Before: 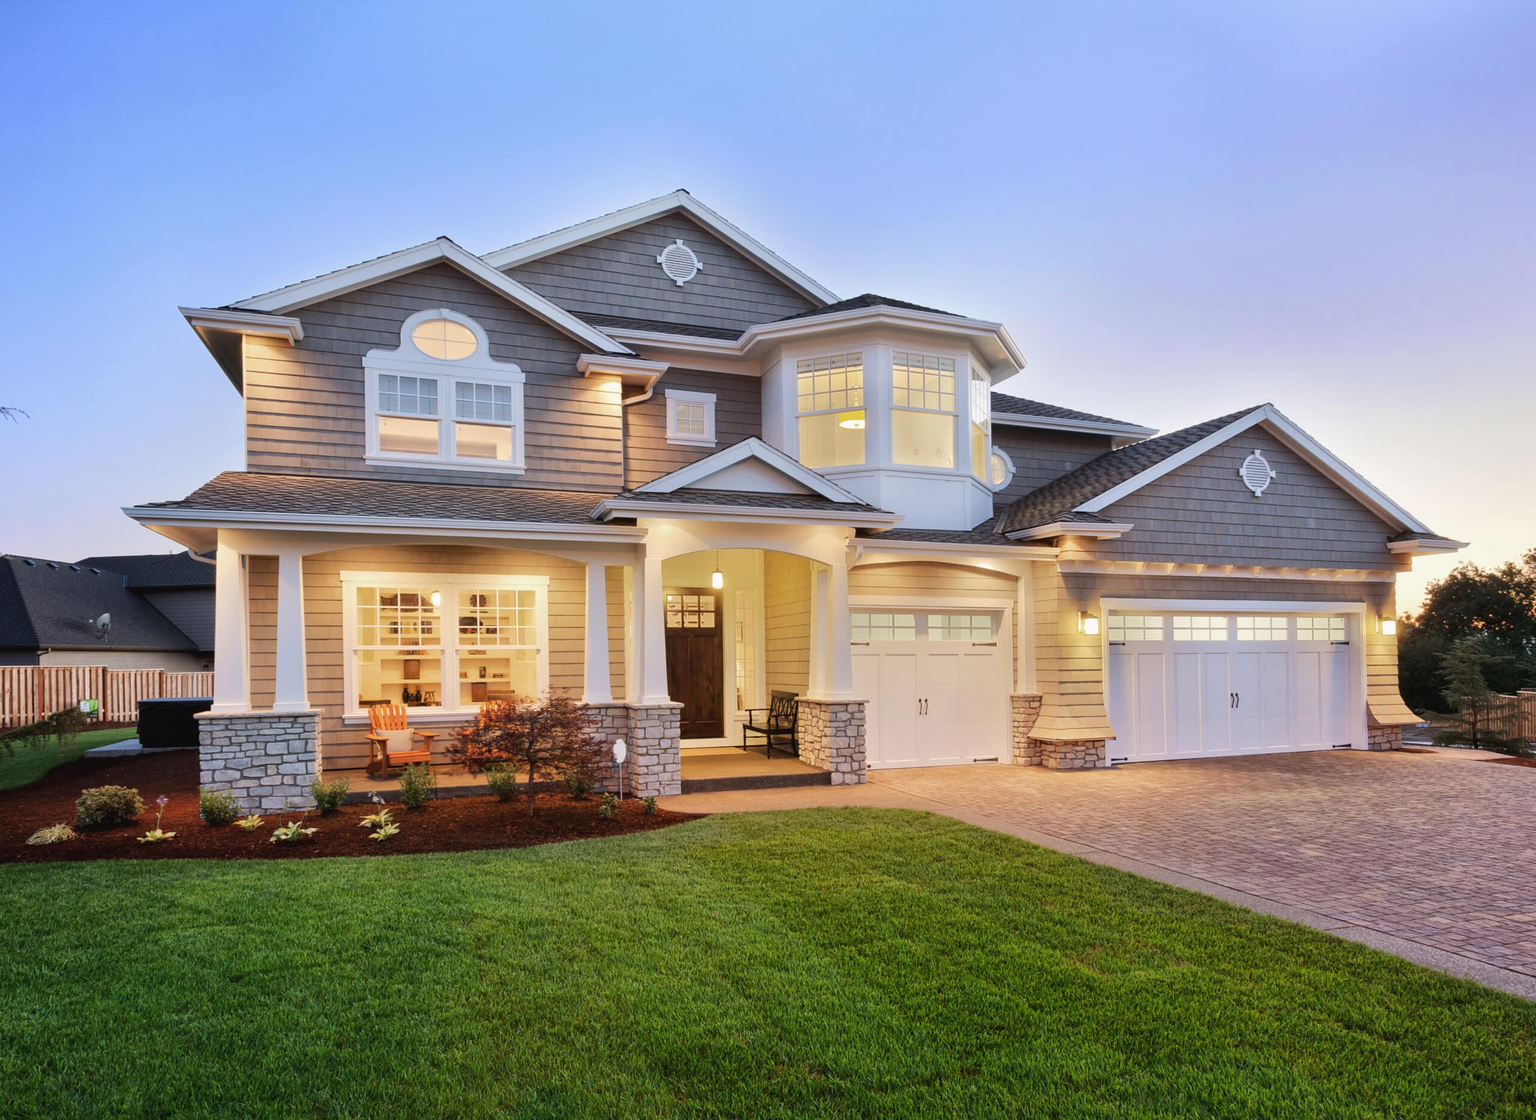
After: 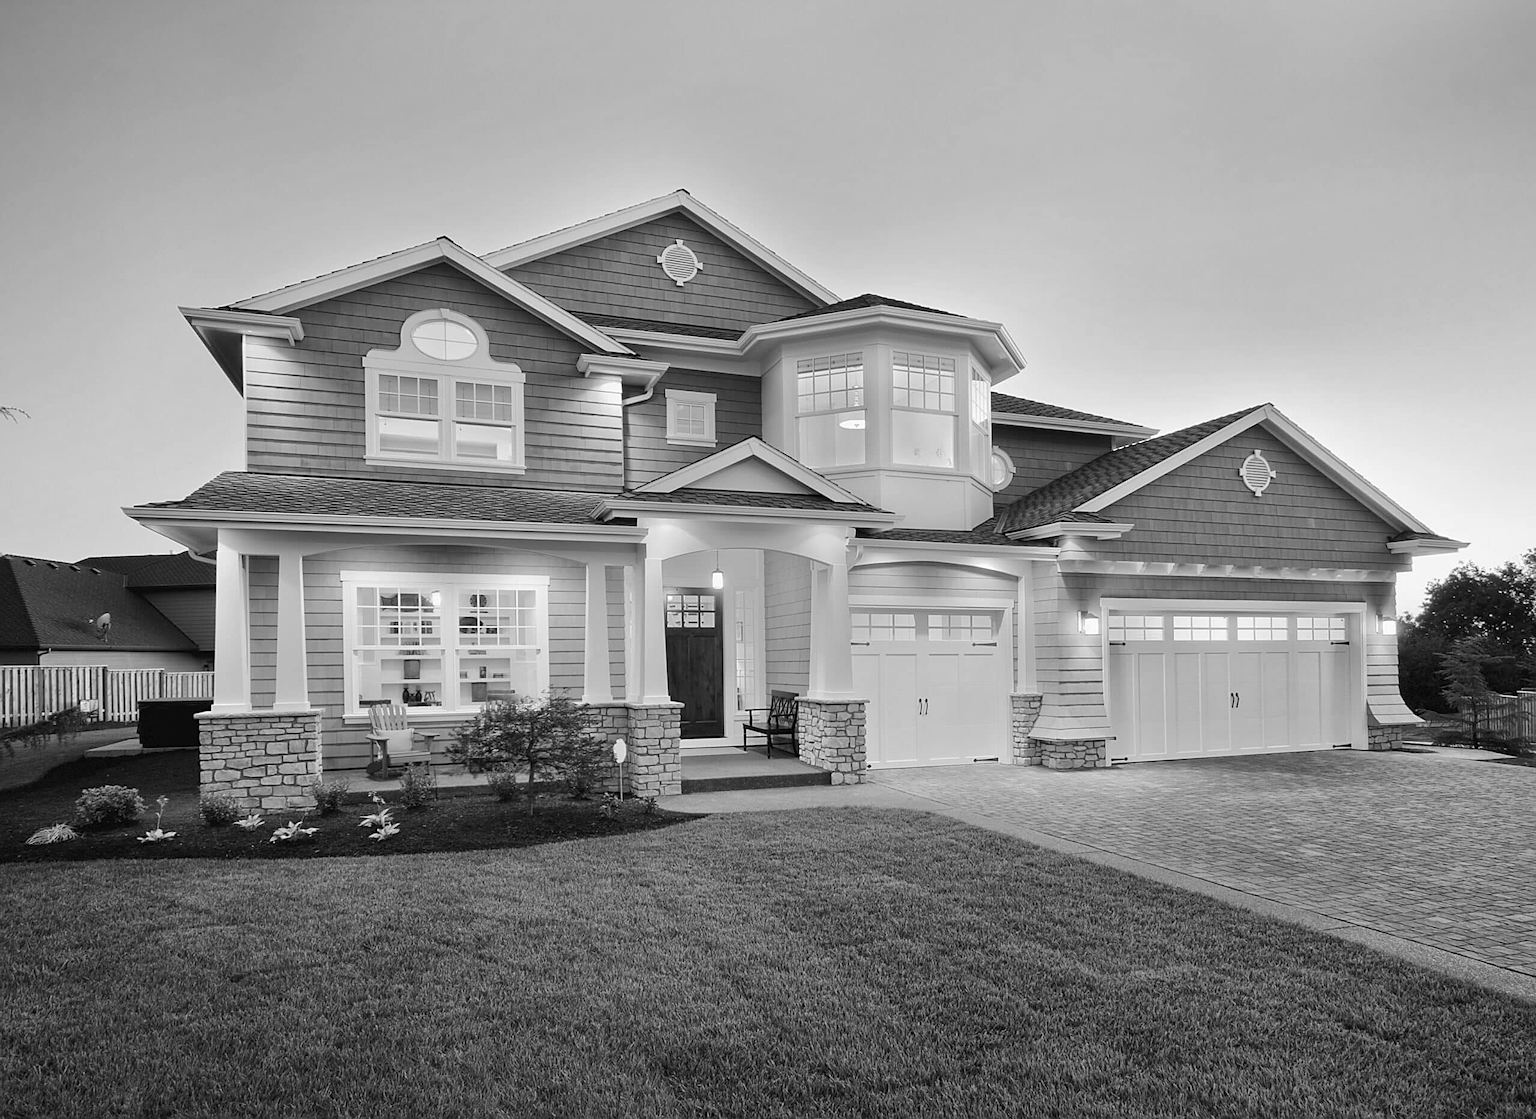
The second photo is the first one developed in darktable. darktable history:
monochrome: a 2.21, b -1.33, size 2.2
vignetting: fall-off start 85%, fall-off radius 80%, brightness -0.182, saturation -0.3, width/height ratio 1.219, dithering 8-bit output, unbound false
sharpen: on, module defaults
